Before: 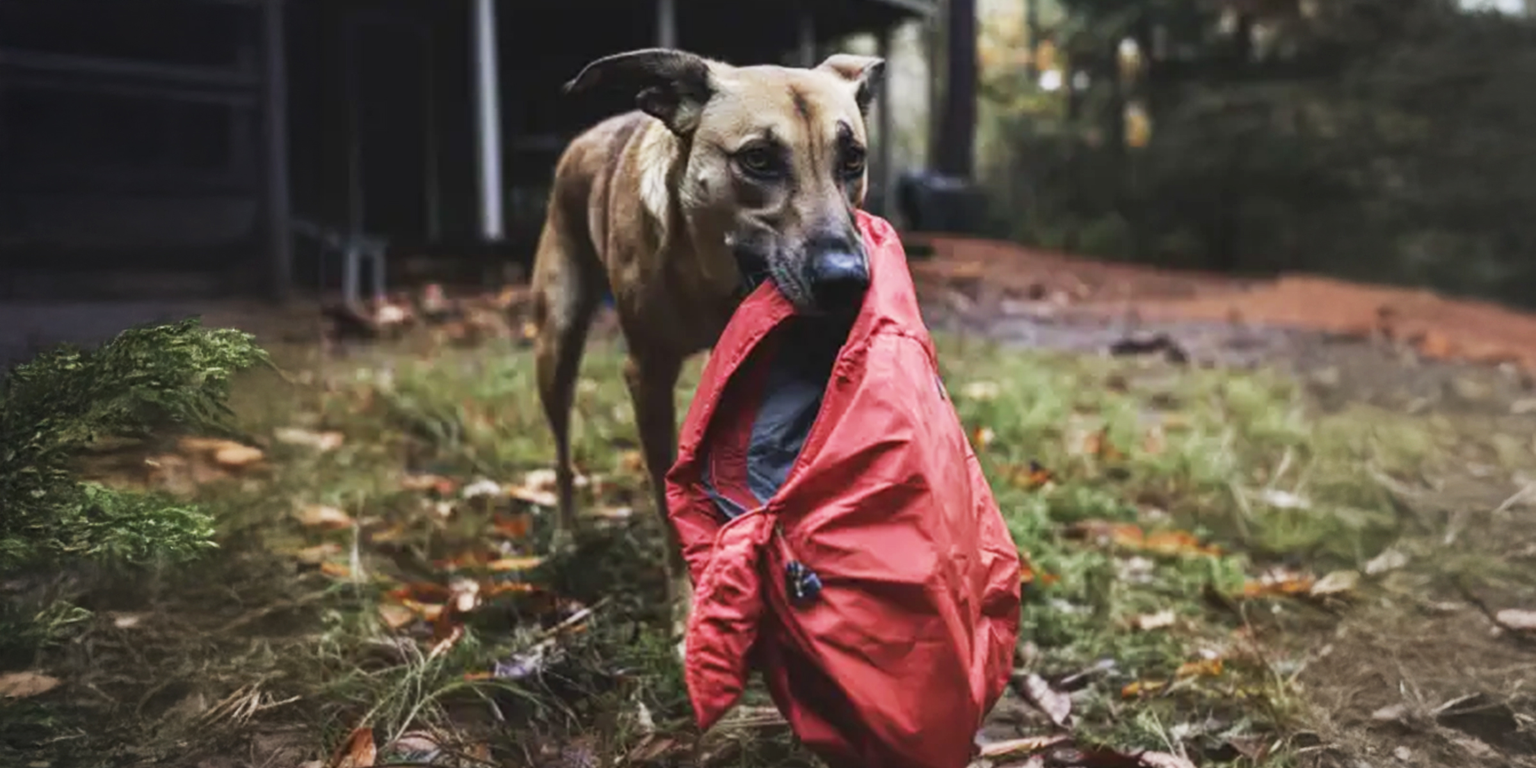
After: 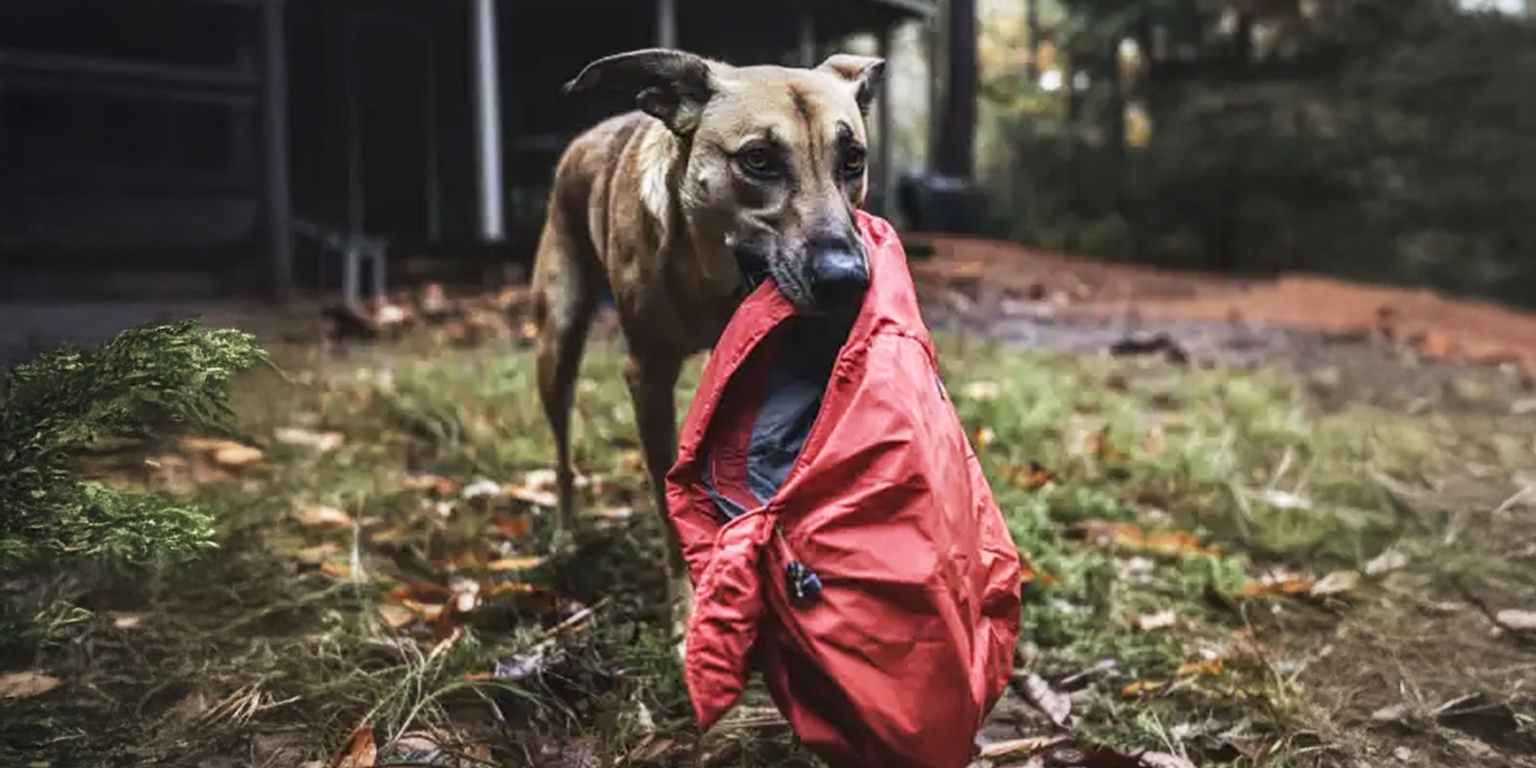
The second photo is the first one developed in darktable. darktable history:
sharpen: amount 0.213
local contrast: detail 130%
